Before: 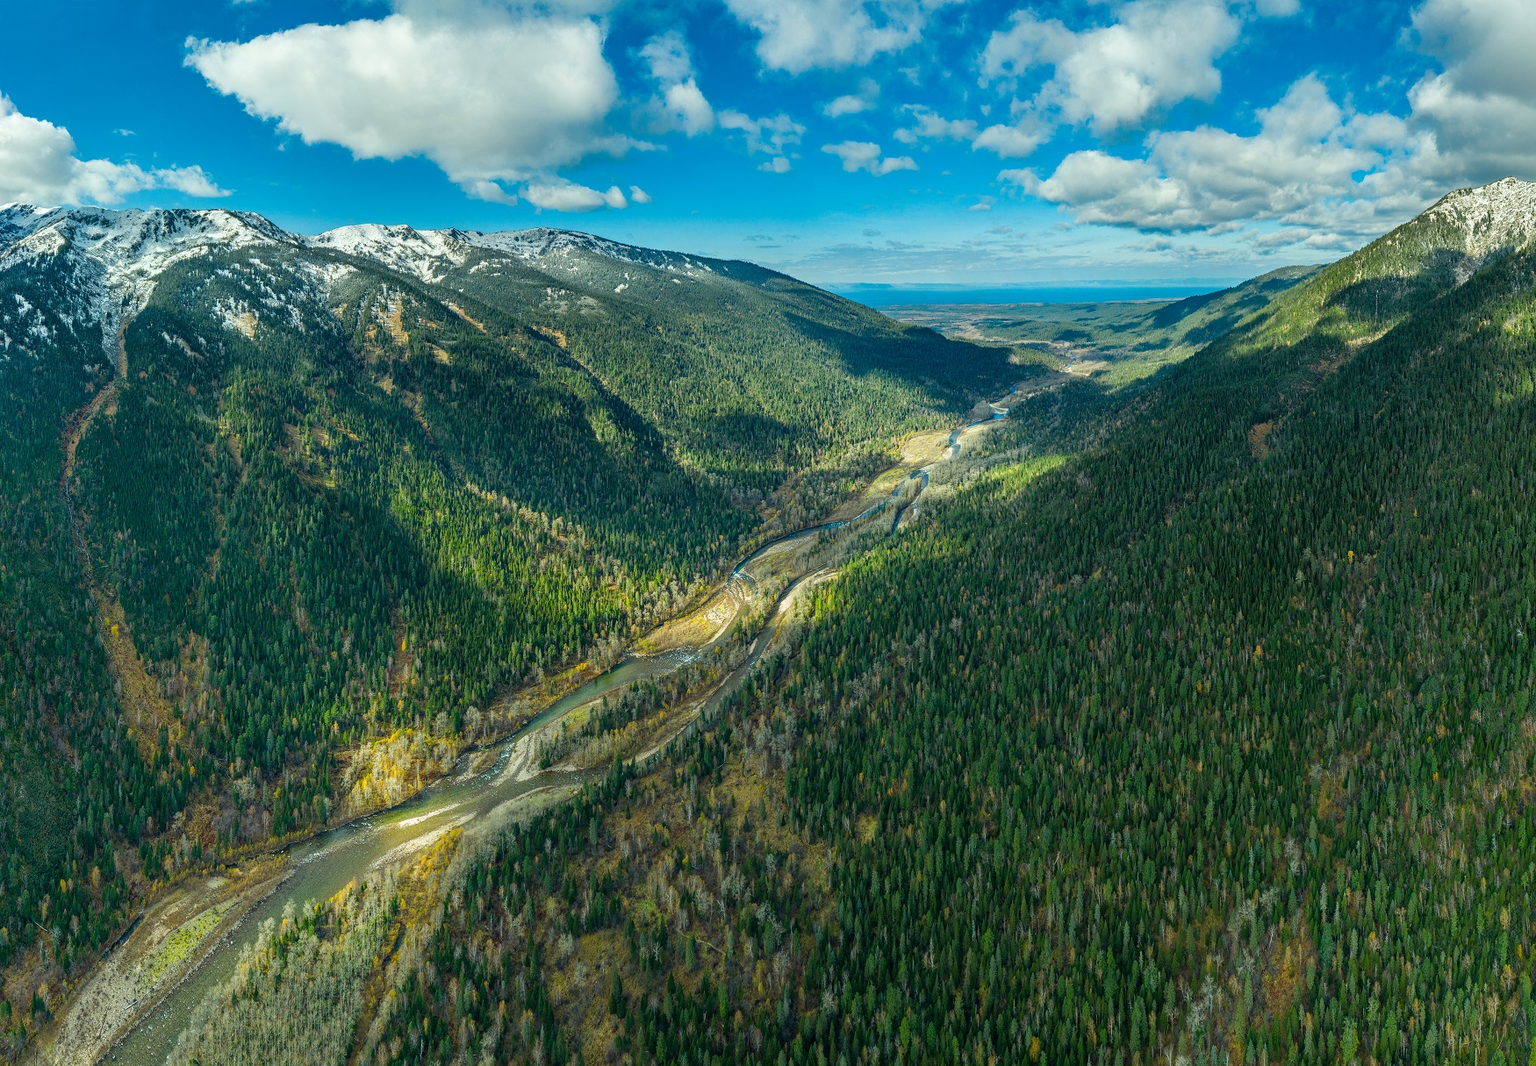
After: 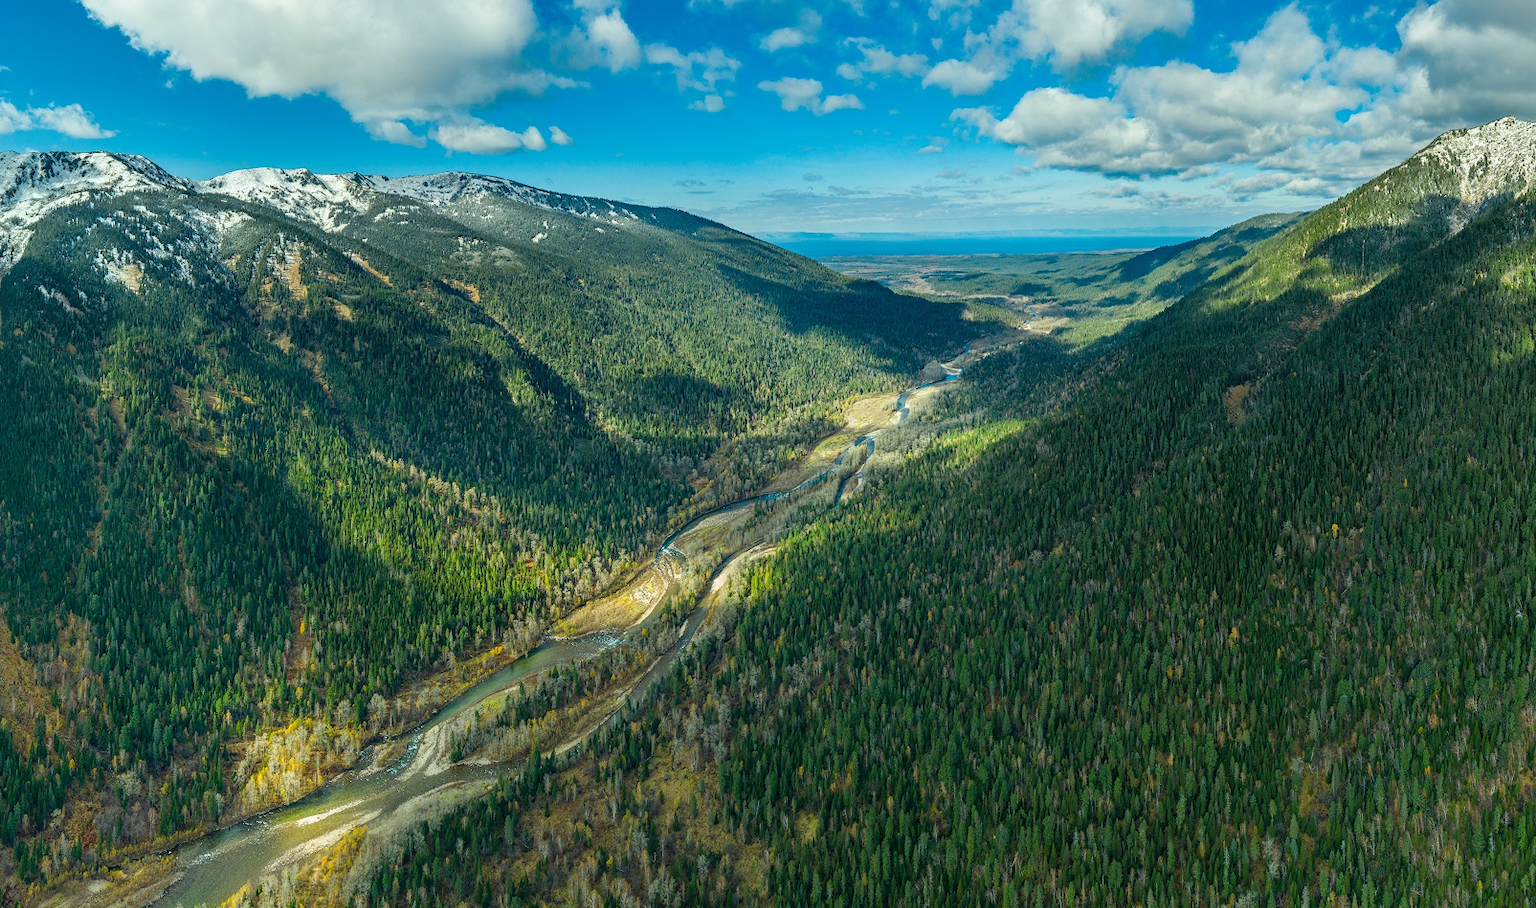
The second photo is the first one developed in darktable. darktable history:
crop: left 8.238%, top 6.625%, bottom 15.245%
